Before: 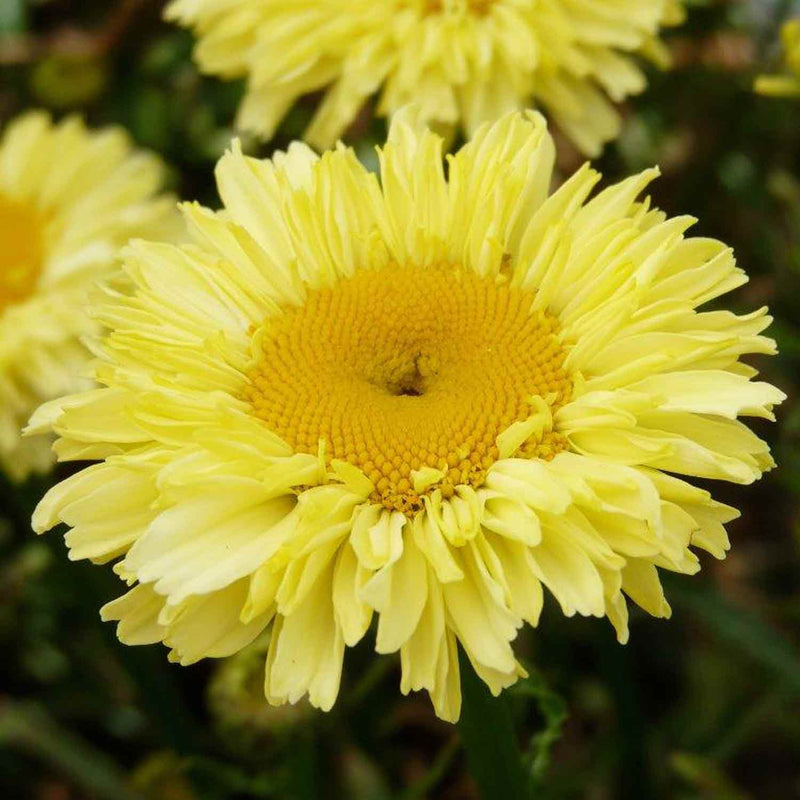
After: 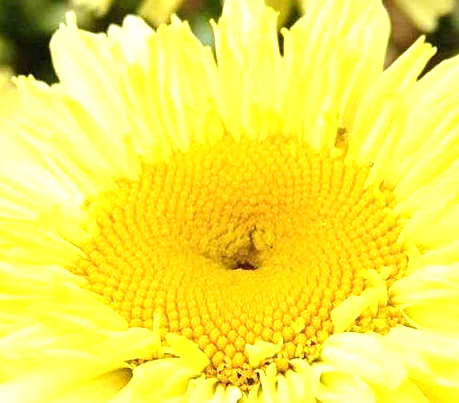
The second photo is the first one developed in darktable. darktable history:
sharpen: radius 2.216, amount 0.386, threshold 0.128
crop: left 20.675%, top 15.772%, right 21.831%, bottom 33.824%
exposure: exposure 1 EV, compensate highlight preservation false
